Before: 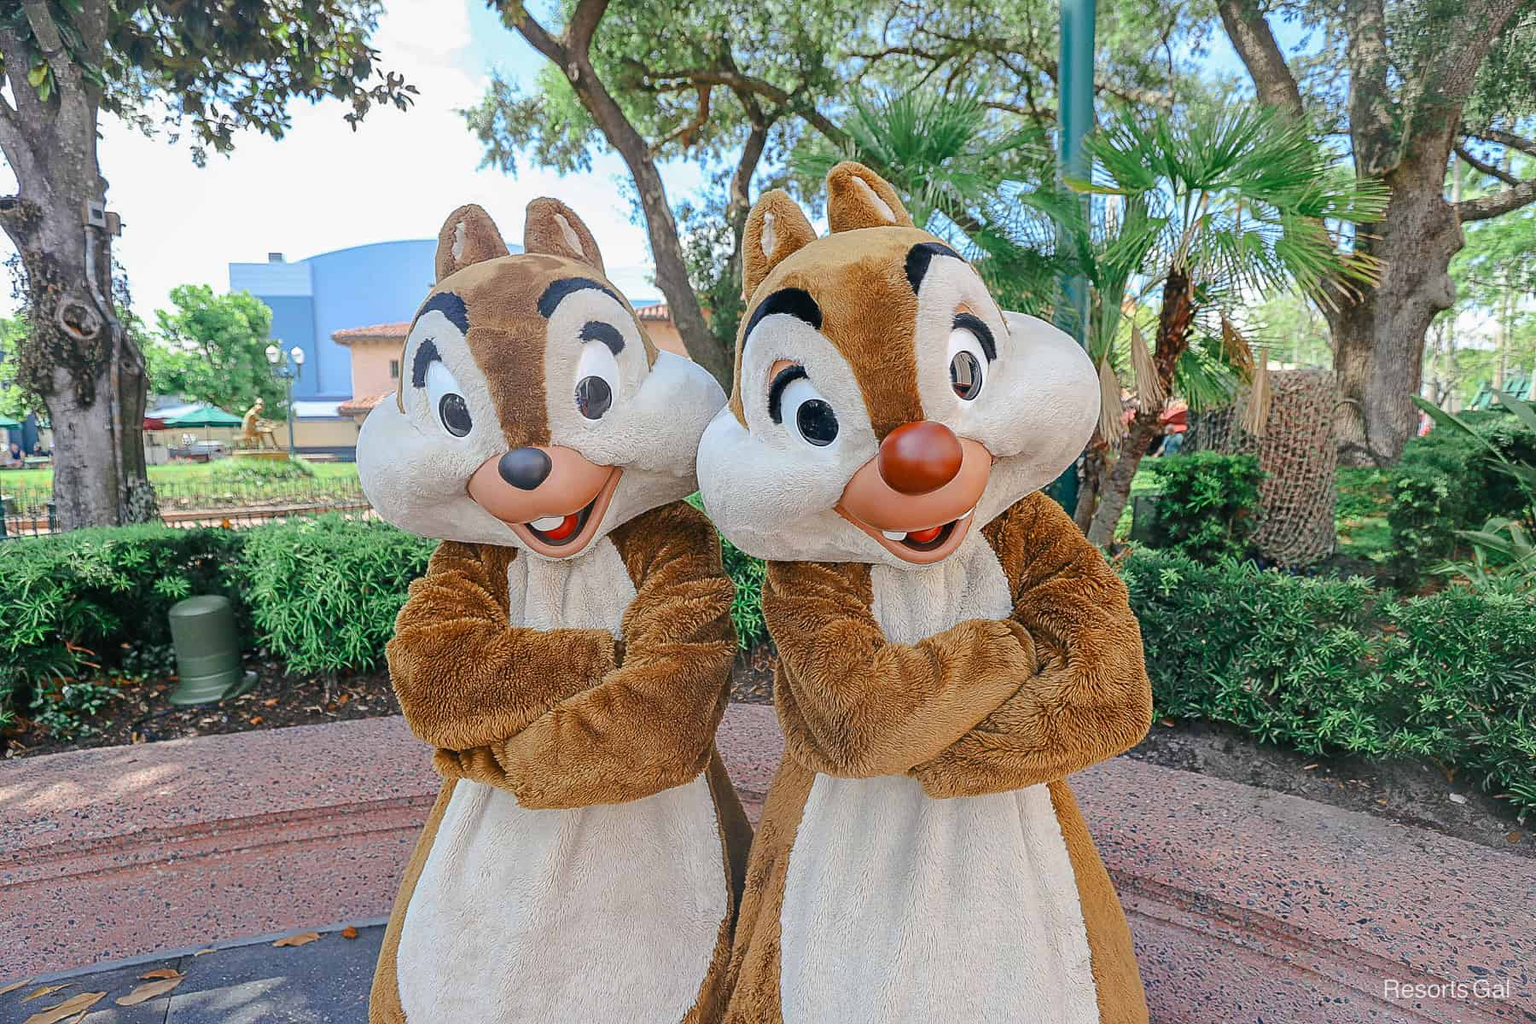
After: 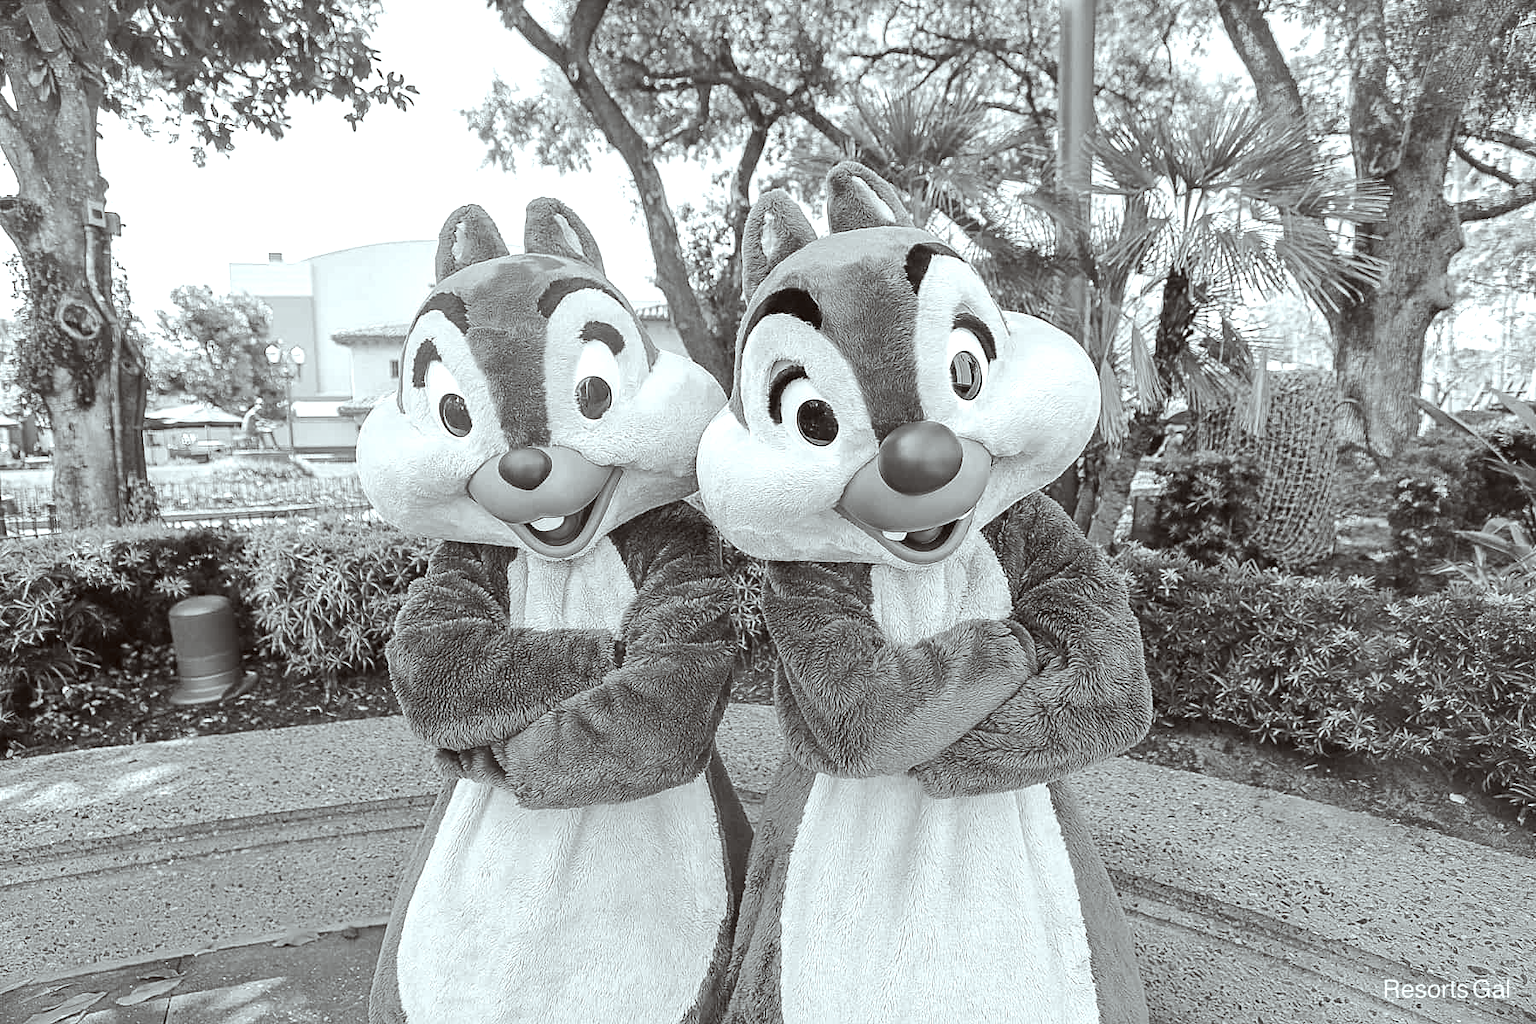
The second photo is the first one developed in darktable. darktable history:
color calibration: output gray [0.28, 0.41, 0.31, 0], illuminant as shot in camera, x 0.358, y 0.373, temperature 4628.91 K
exposure: black level correction 0, exposure 0.682 EV, compensate highlight preservation false
color correction: highlights a* -5.09, highlights b* -3.03, shadows a* 4.22, shadows b* 4.16
